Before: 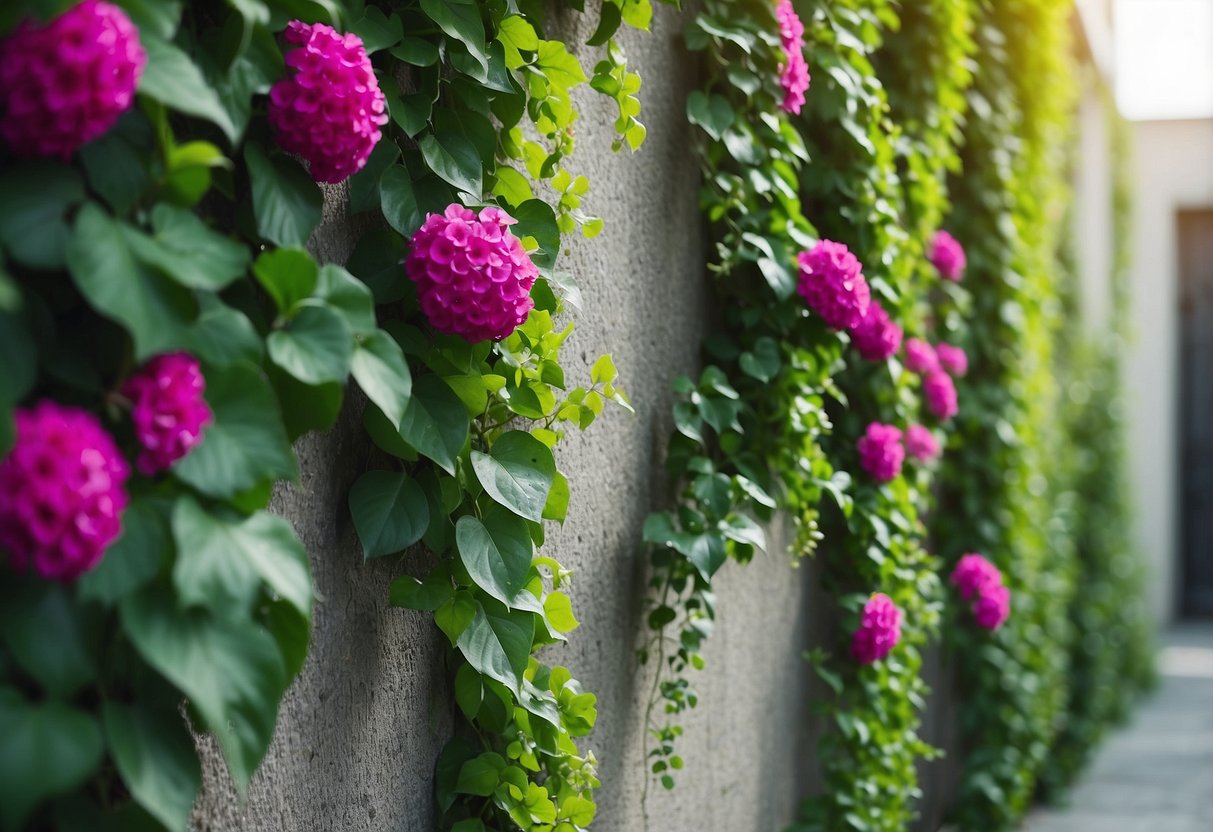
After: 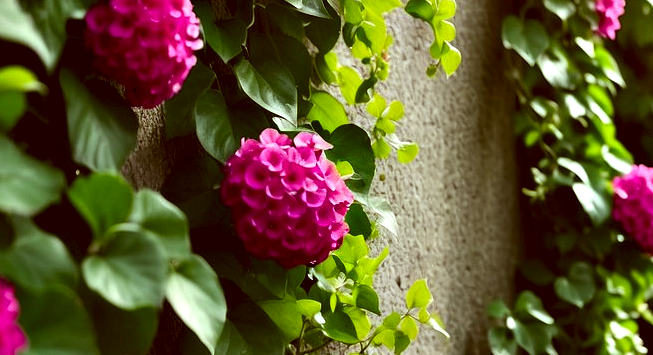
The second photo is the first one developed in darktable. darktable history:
color correction: highlights a* -5.96, highlights b* 9.24, shadows a* 10.01, shadows b* 23.34
crop: left 15.294%, top 9.092%, right 30.851%, bottom 48.231%
levels: levels [0, 0.51, 1]
contrast equalizer: y [[0.6 ×6], [0.55 ×6], [0 ×6], [0 ×6], [0 ×6]]
